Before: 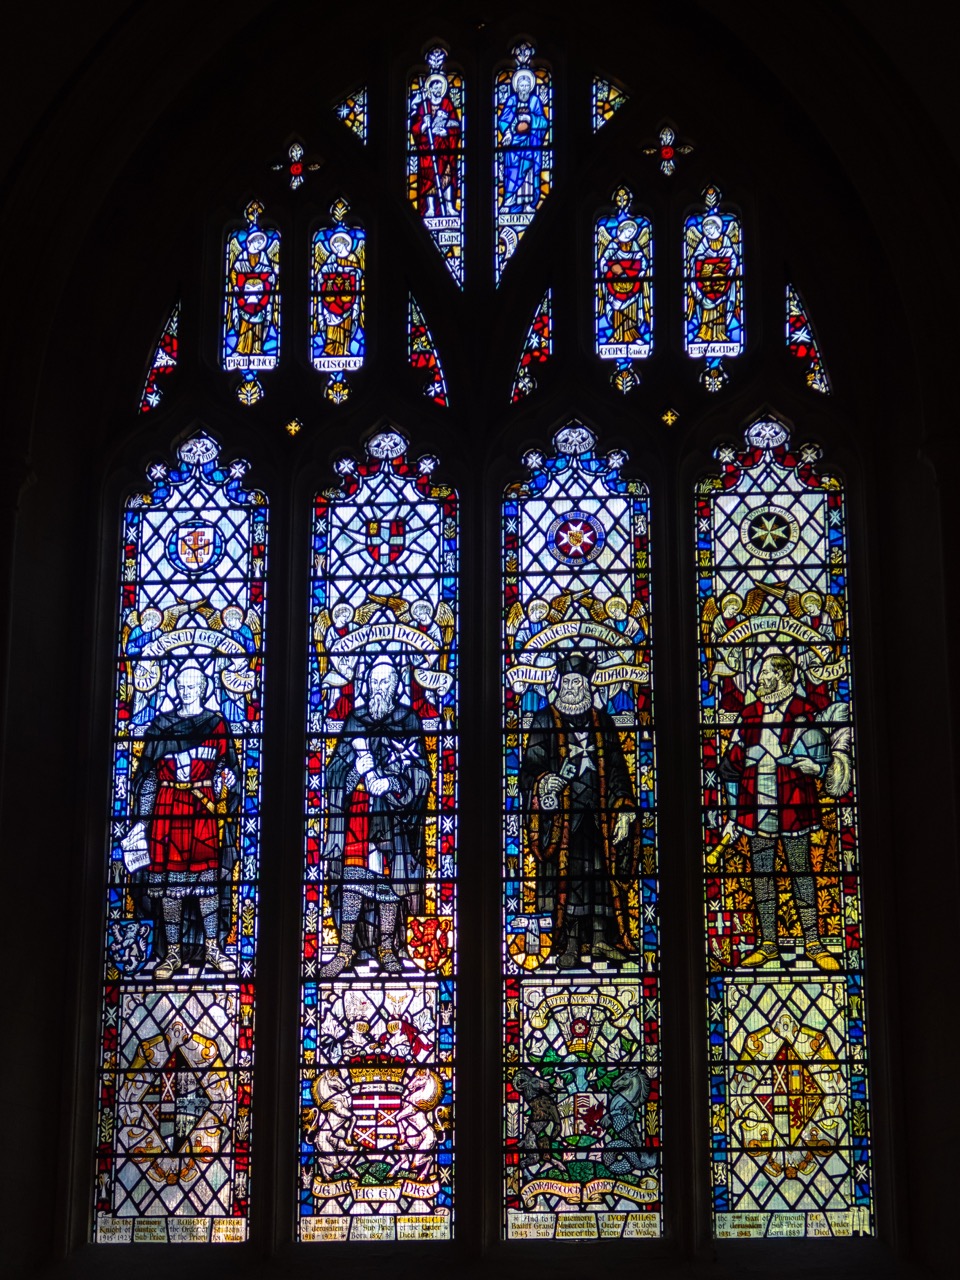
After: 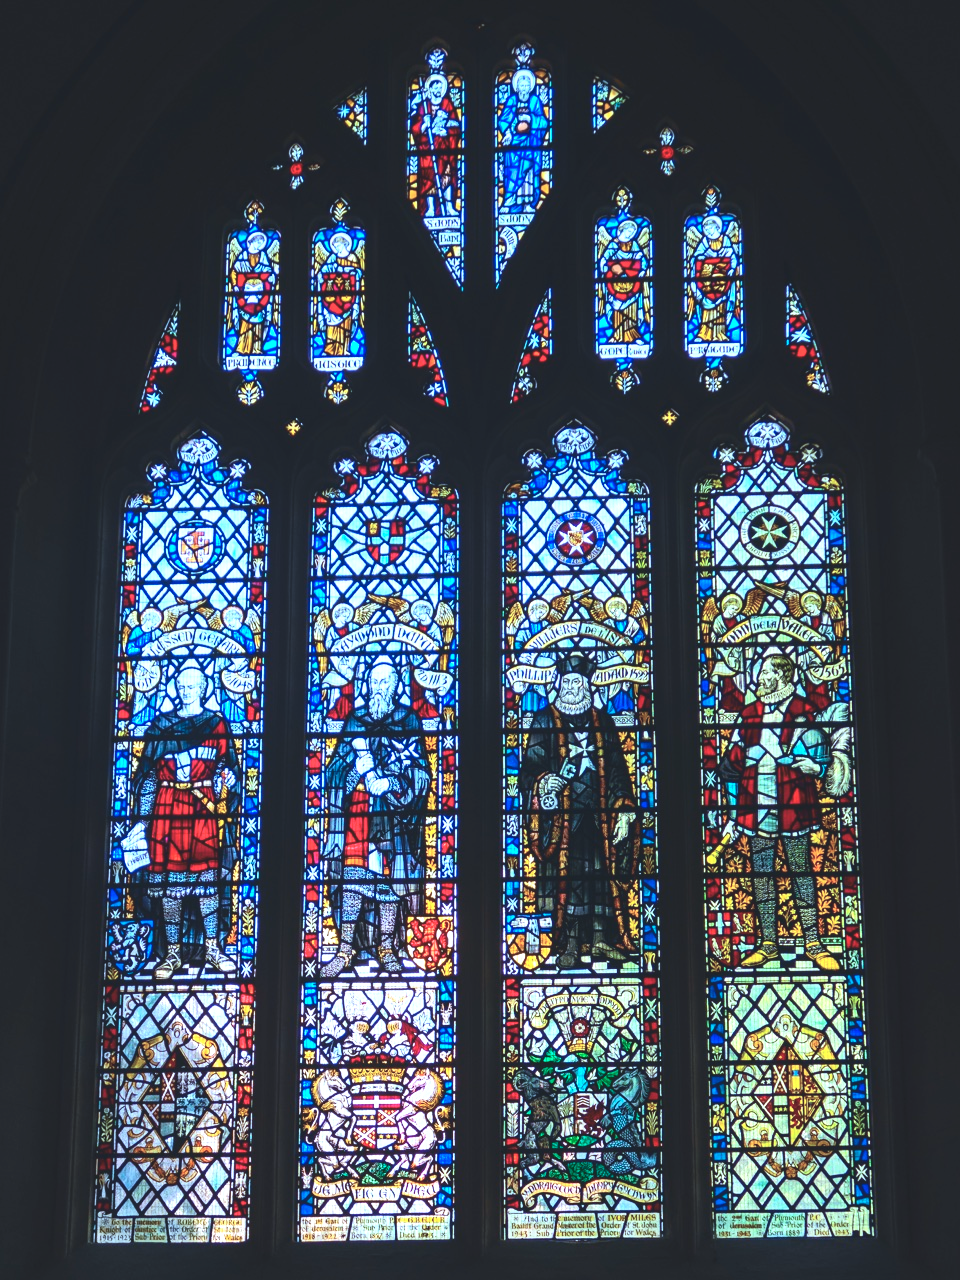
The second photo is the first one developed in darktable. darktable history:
exposure: black level correction -0.006, exposure 1 EV, compensate highlight preservation false
tone curve: curves: ch0 [(0, 0.045) (0.155, 0.169) (0.46, 0.466) (0.751, 0.788) (1, 0.961)]; ch1 [(0, 0) (0.43, 0.408) (0.472, 0.469) (0.505, 0.503) (0.553, 0.563) (0.592, 0.581) (0.631, 0.625) (1, 1)]; ch2 [(0, 0) (0.505, 0.495) (0.55, 0.557) (0.583, 0.573) (1, 1)], color space Lab, independent channels, preserve colors none
color correction: highlights a* -11.36, highlights b* -15.37
